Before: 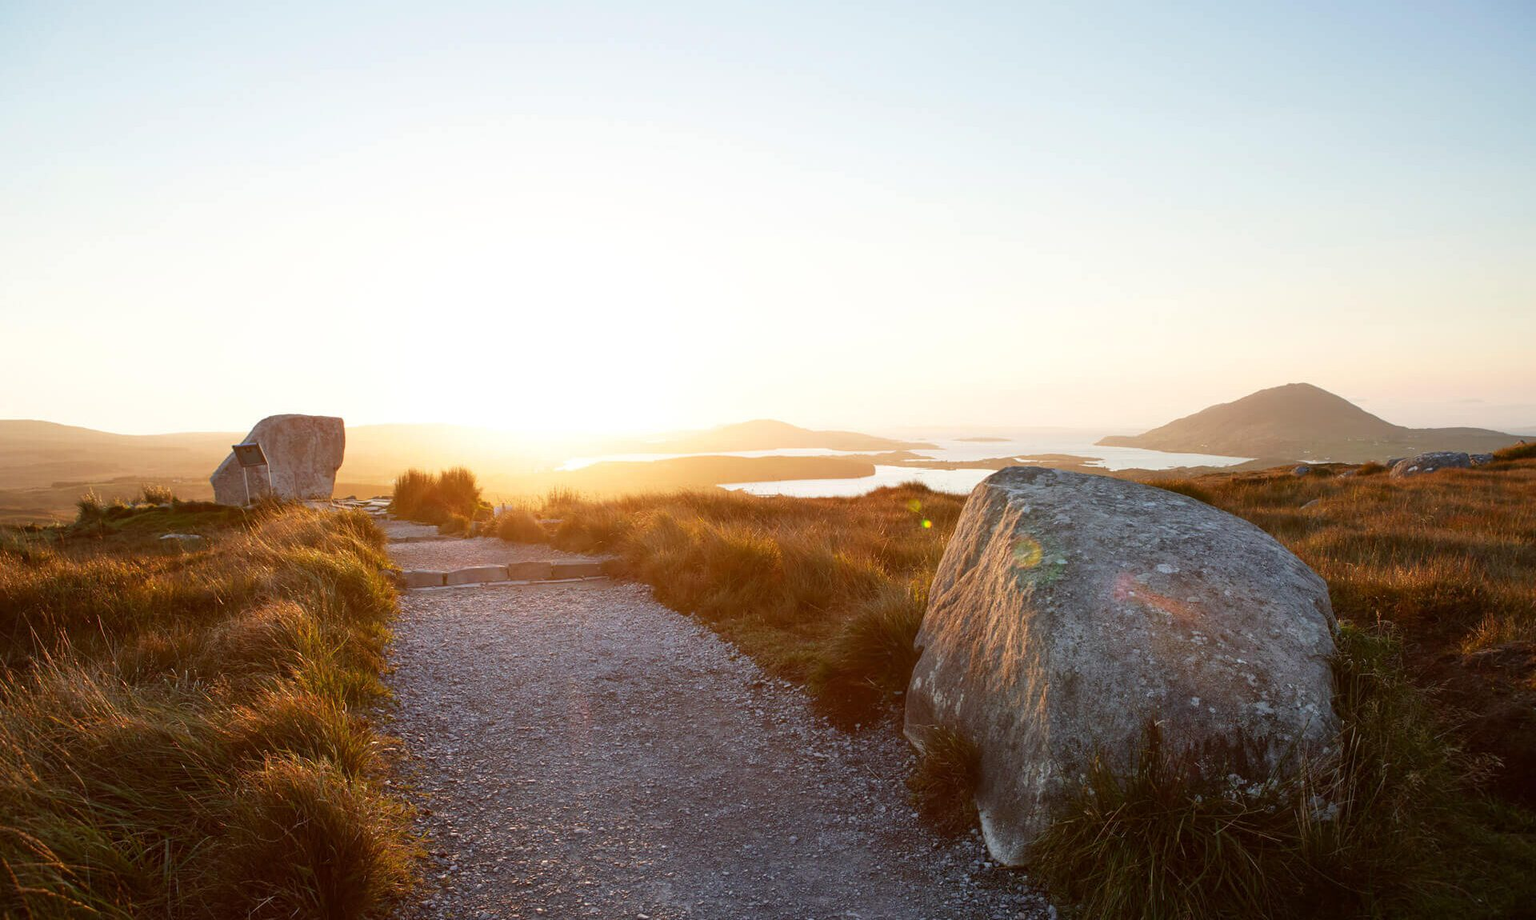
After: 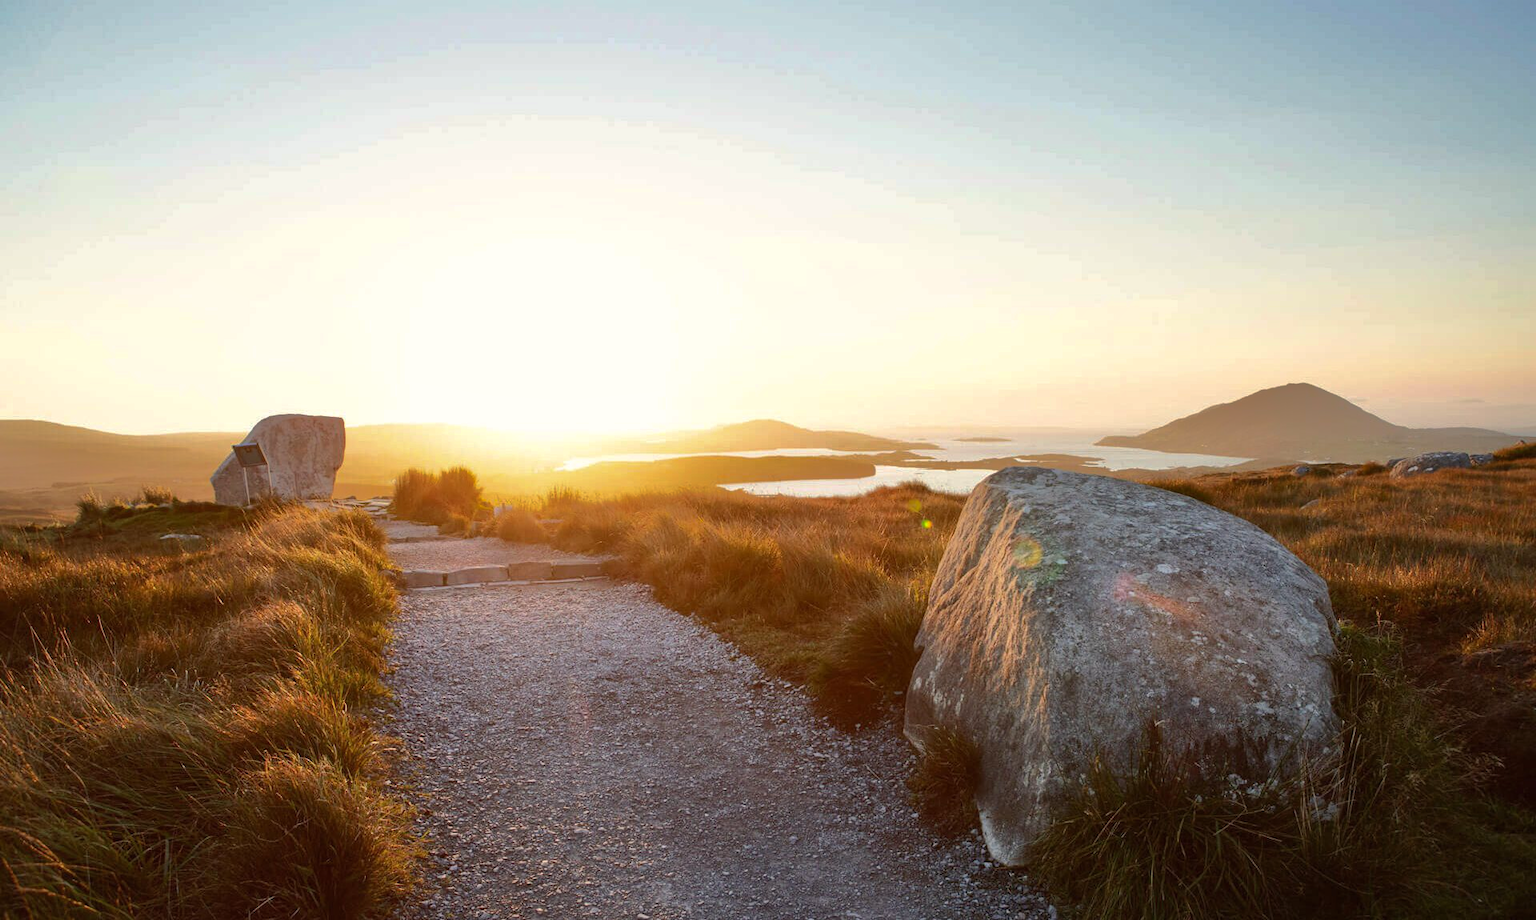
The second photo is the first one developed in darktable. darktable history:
color calibration: x 0.342, y 0.355, temperature 5146 K
shadows and highlights: shadows 25, highlights -70
contrast brightness saturation: contrast 0.15, brightness 0.05
